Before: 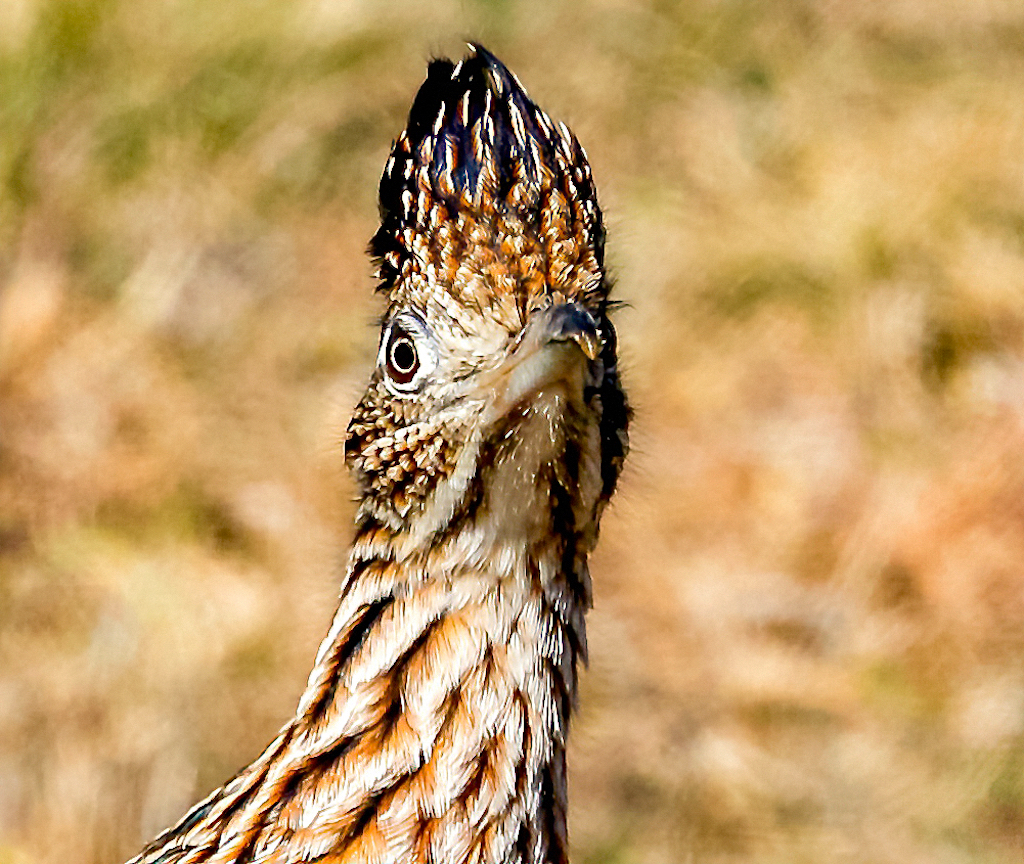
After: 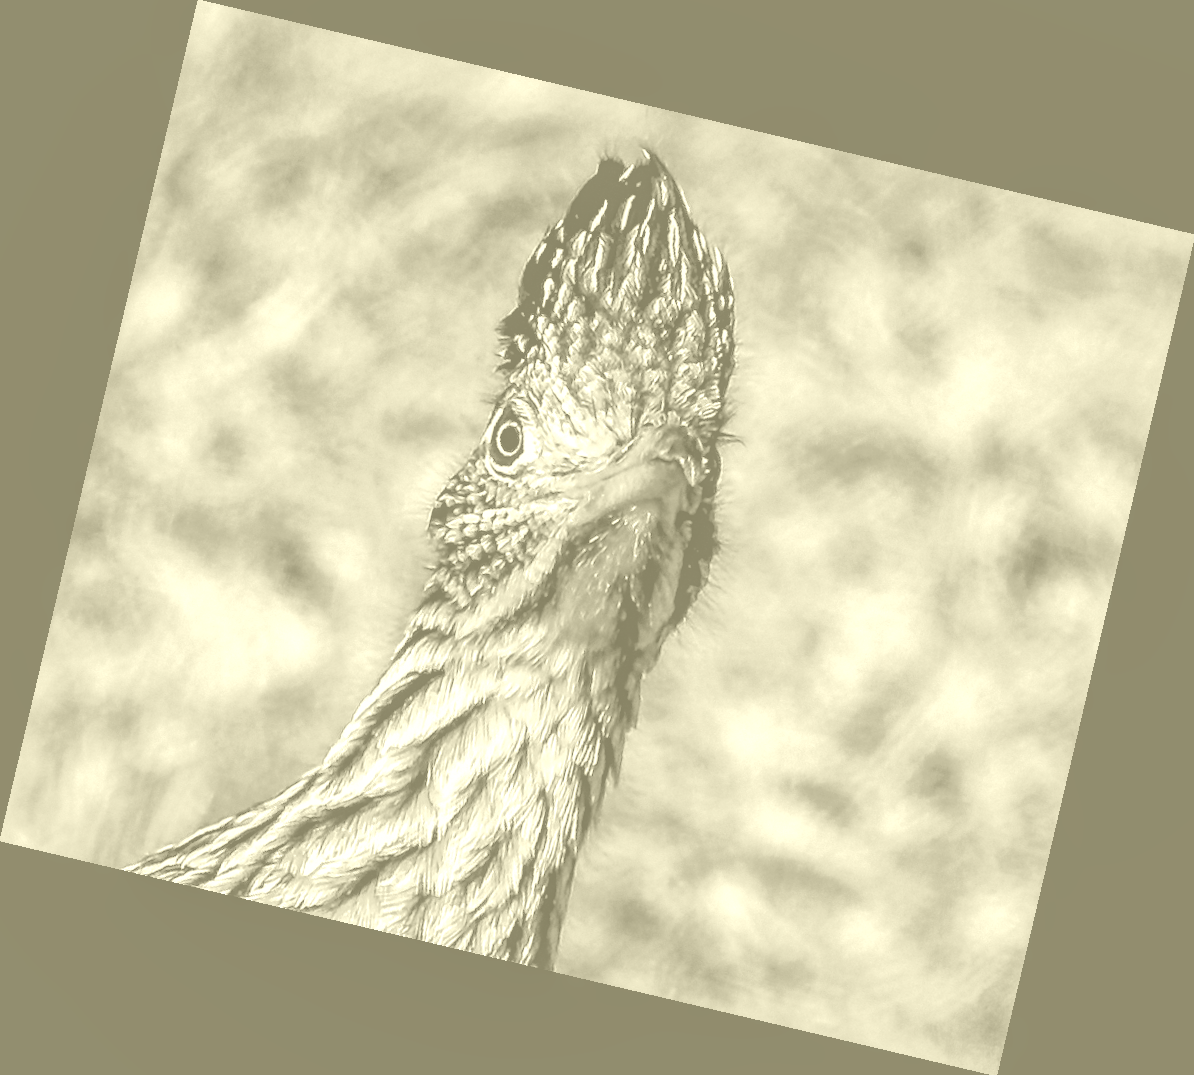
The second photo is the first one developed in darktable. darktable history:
colorize: hue 43.2°, saturation 40%, version 1
local contrast: highlights 100%, shadows 100%, detail 200%, midtone range 0.2
rotate and perspective: rotation 13.27°, automatic cropping off
shadows and highlights: on, module defaults
contrast brightness saturation: contrast 0.07, brightness -0.14, saturation 0.11
color balance rgb: shadows lift › chroma 3%, shadows lift › hue 280.8°, power › hue 330°, highlights gain › chroma 3%, highlights gain › hue 75.6°, global offset › luminance 0.7%, perceptual saturation grading › global saturation 20%, perceptual saturation grading › highlights -25%, perceptual saturation grading › shadows 50%, global vibrance 20.33%
